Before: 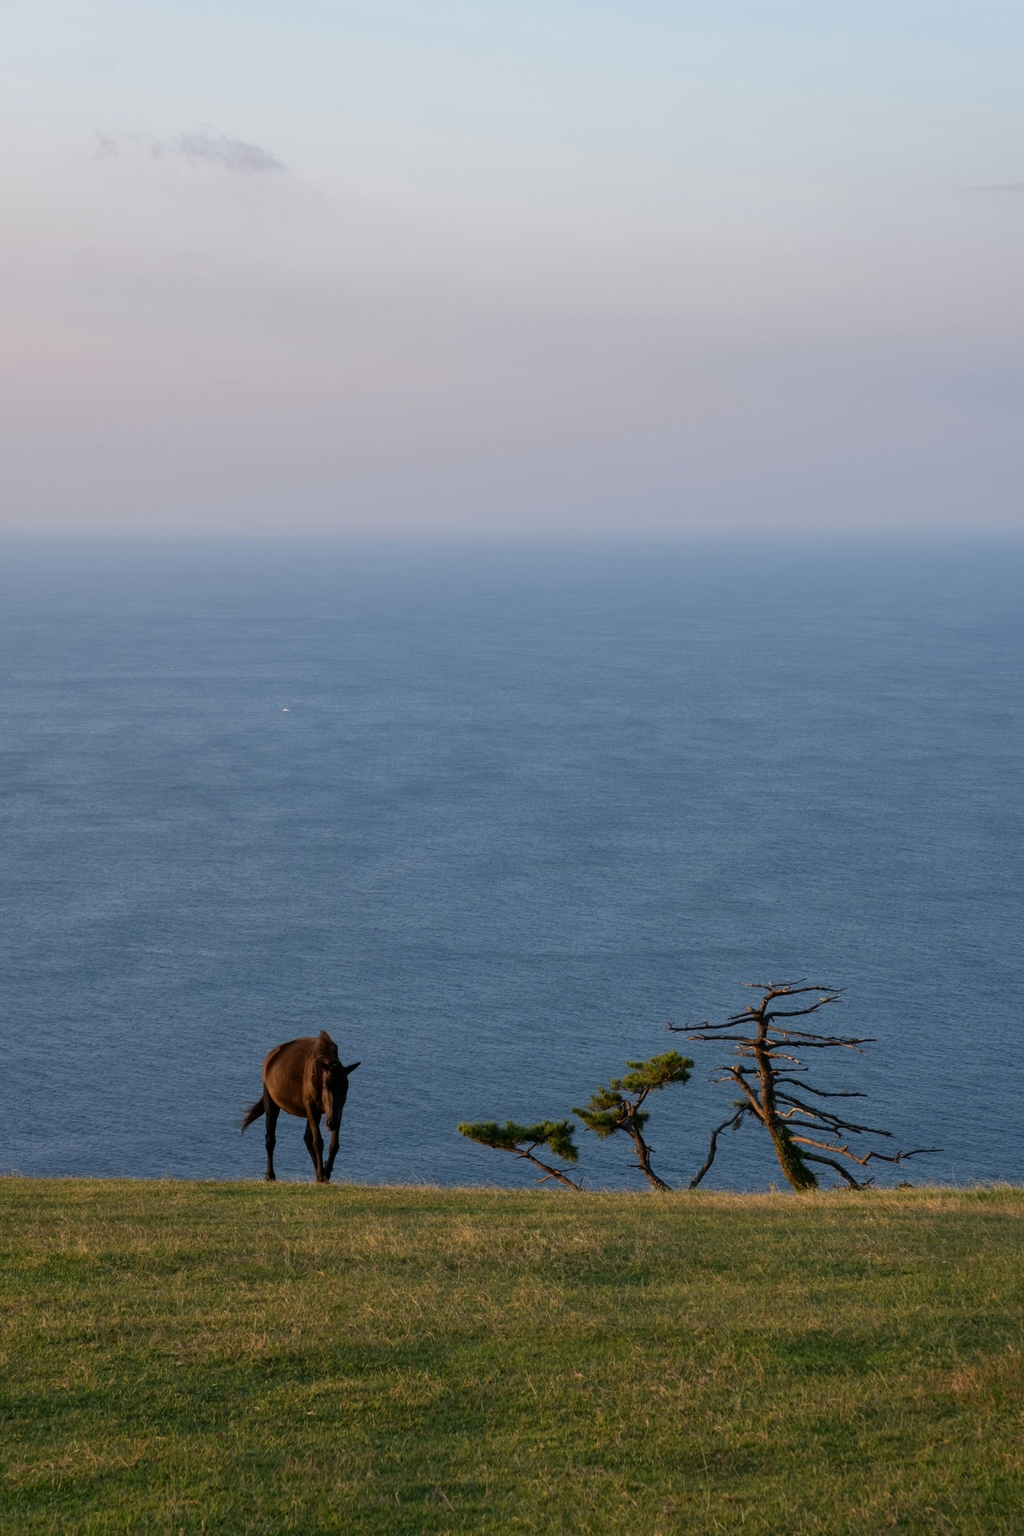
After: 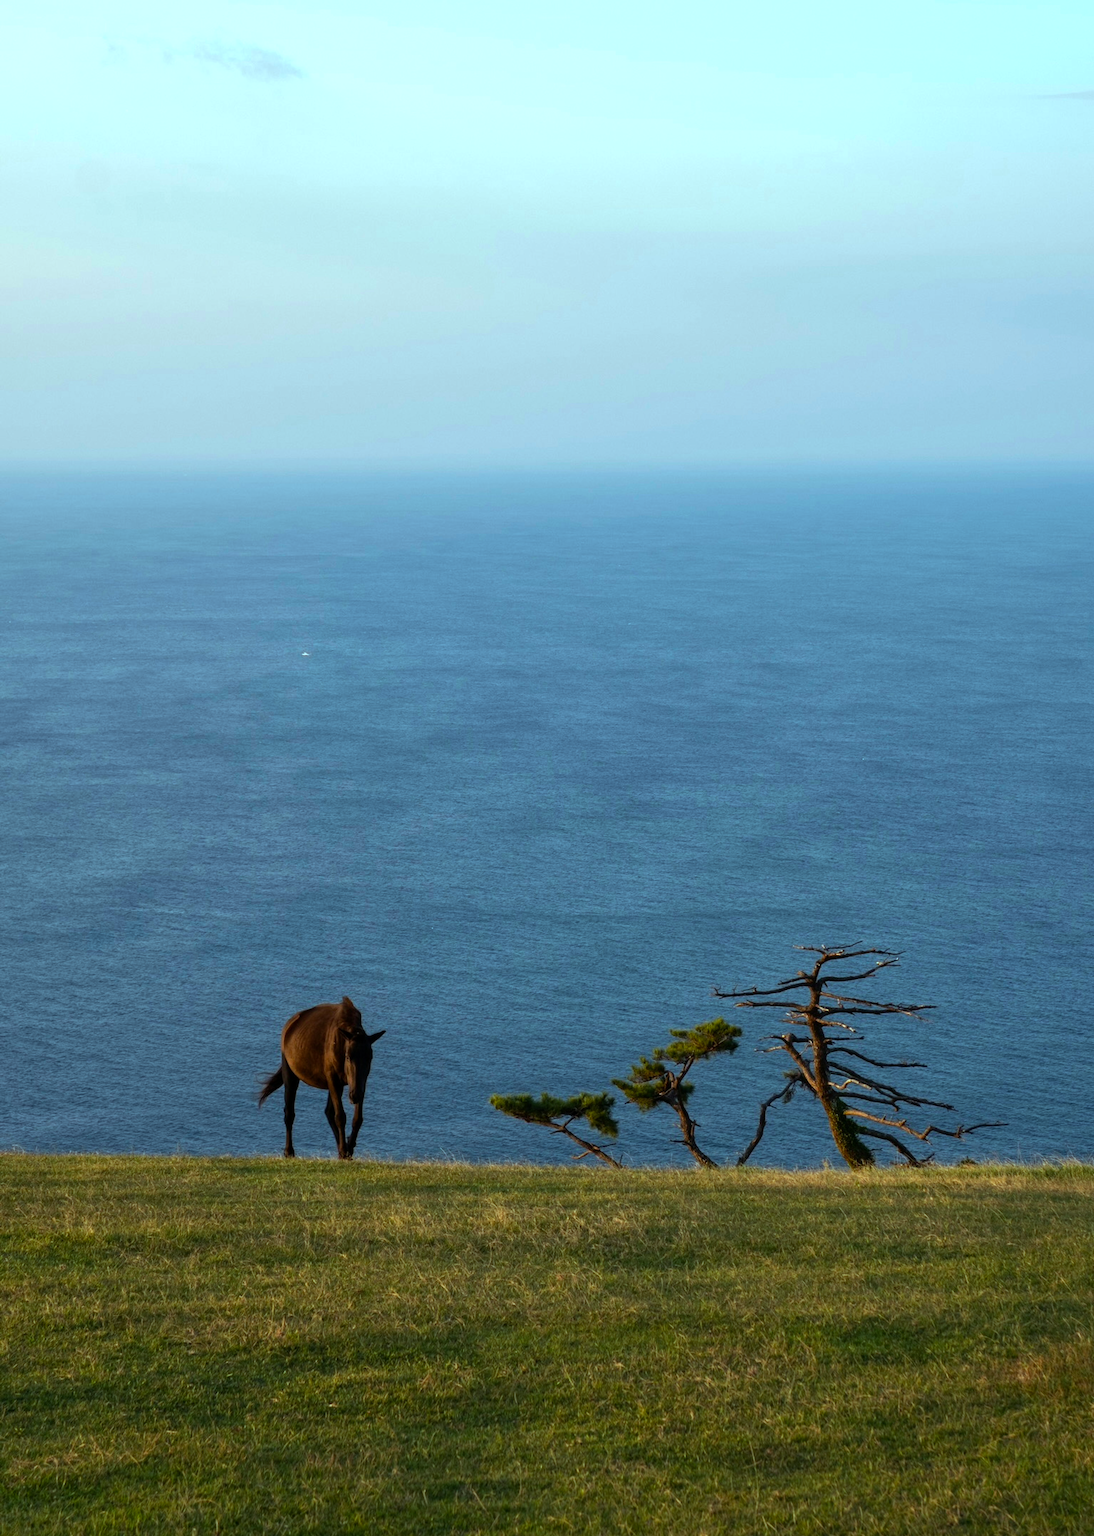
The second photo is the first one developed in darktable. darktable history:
color balance rgb: highlights gain › chroma 4.029%, highlights gain › hue 199.29°, perceptual saturation grading › global saturation 16.278%, perceptual brilliance grading › global brilliance -5.125%, perceptual brilliance grading › highlights 24.487%, perceptual brilliance grading › mid-tones 6.919%, perceptual brilliance grading › shadows -4.772%
crop and rotate: top 6.406%
